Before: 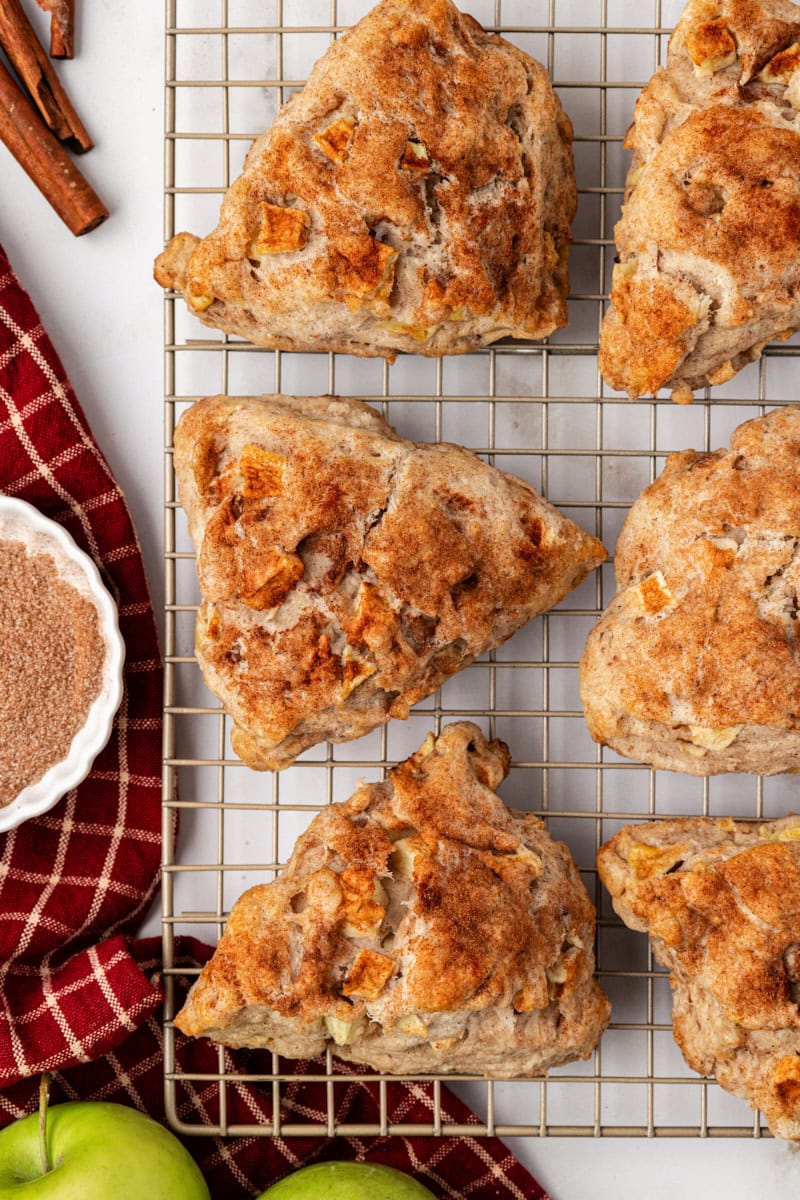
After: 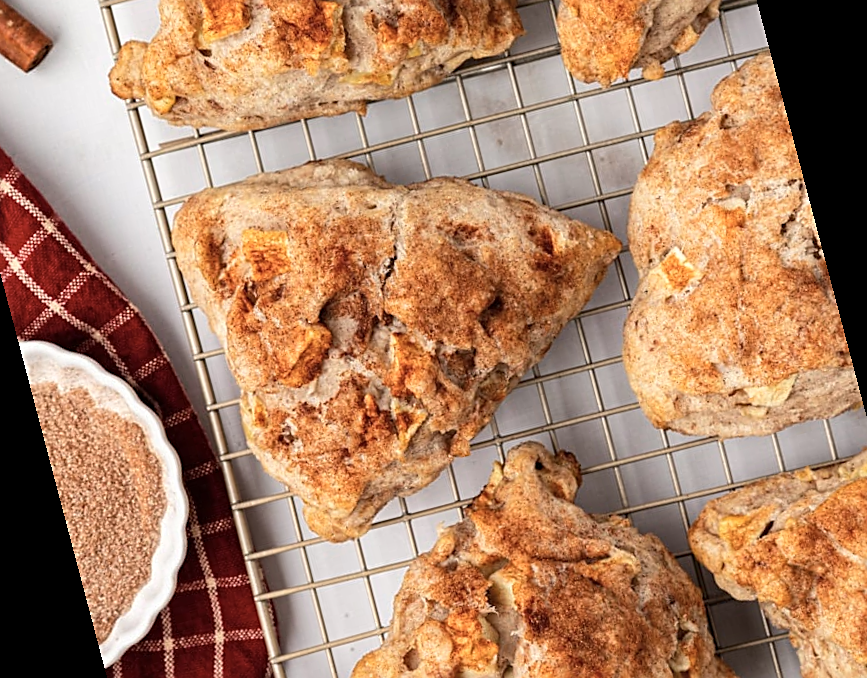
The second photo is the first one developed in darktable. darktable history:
color zones: curves: ch0 [(0, 0.558) (0.143, 0.559) (0.286, 0.529) (0.429, 0.505) (0.571, 0.5) (0.714, 0.5) (0.857, 0.5) (1, 0.558)]; ch1 [(0, 0.469) (0.01, 0.469) (0.12, 0.446) (0.248, 0.469) (0.5, 0.5) (0.748, 0.5) (0.99, 0.469) (1, 0.469)]
rotate and perspective: rotation -14.8°, crop left 0.1, crop right 0.903, crop top 0.25, crop bottom 0.748
sharpen: on, module defaults
